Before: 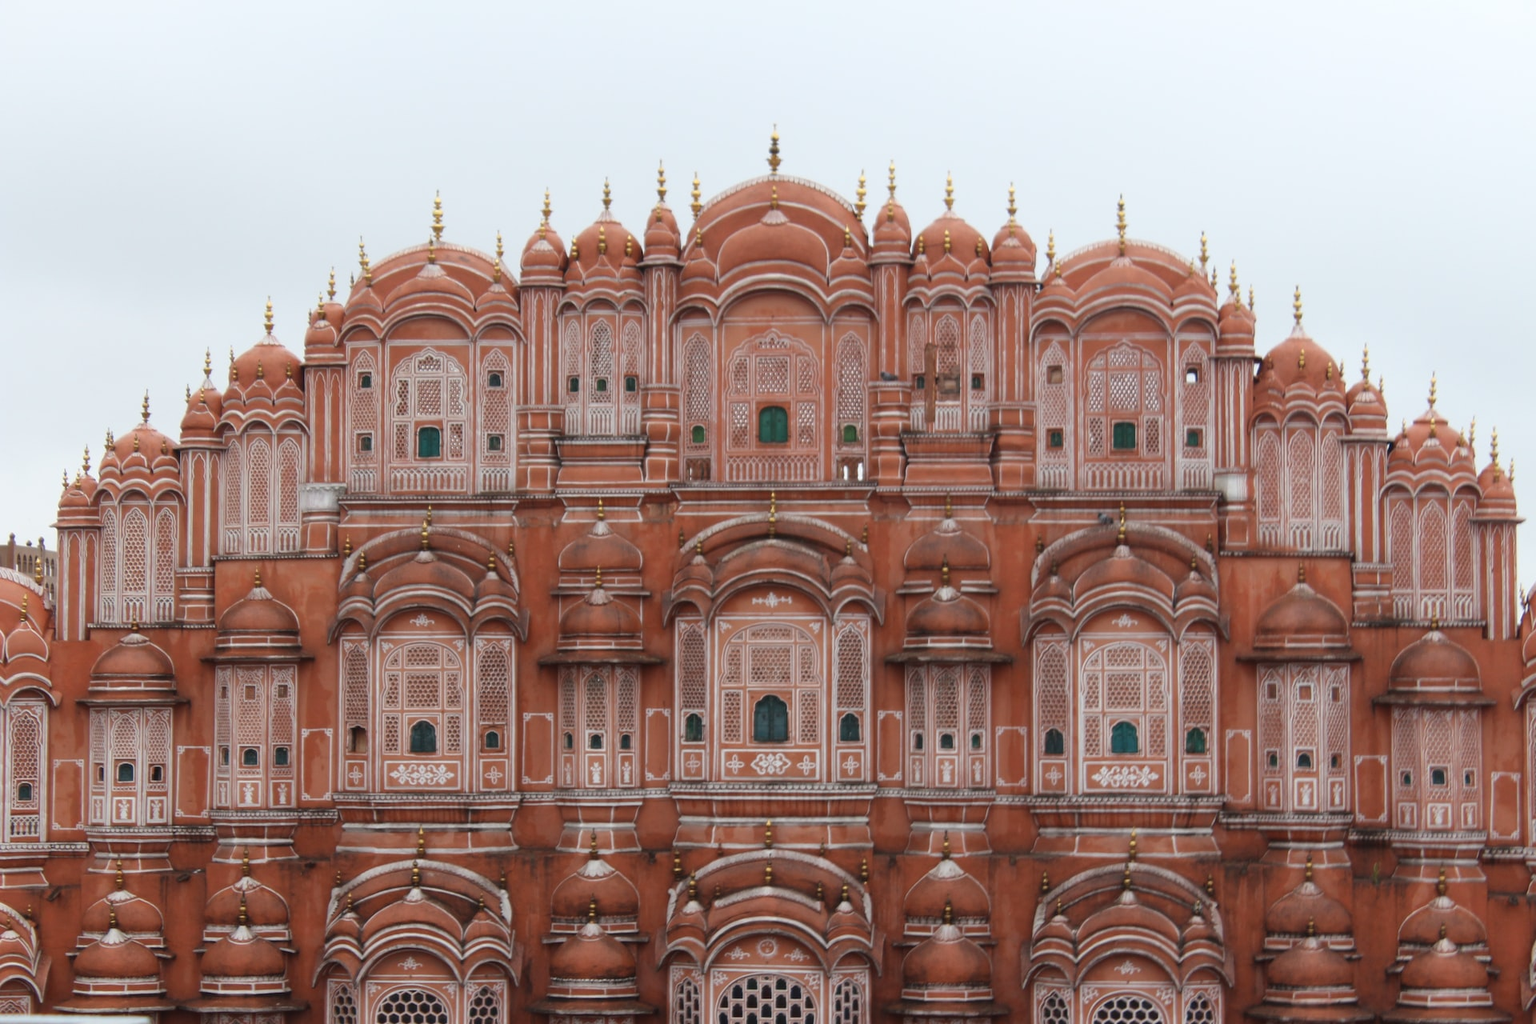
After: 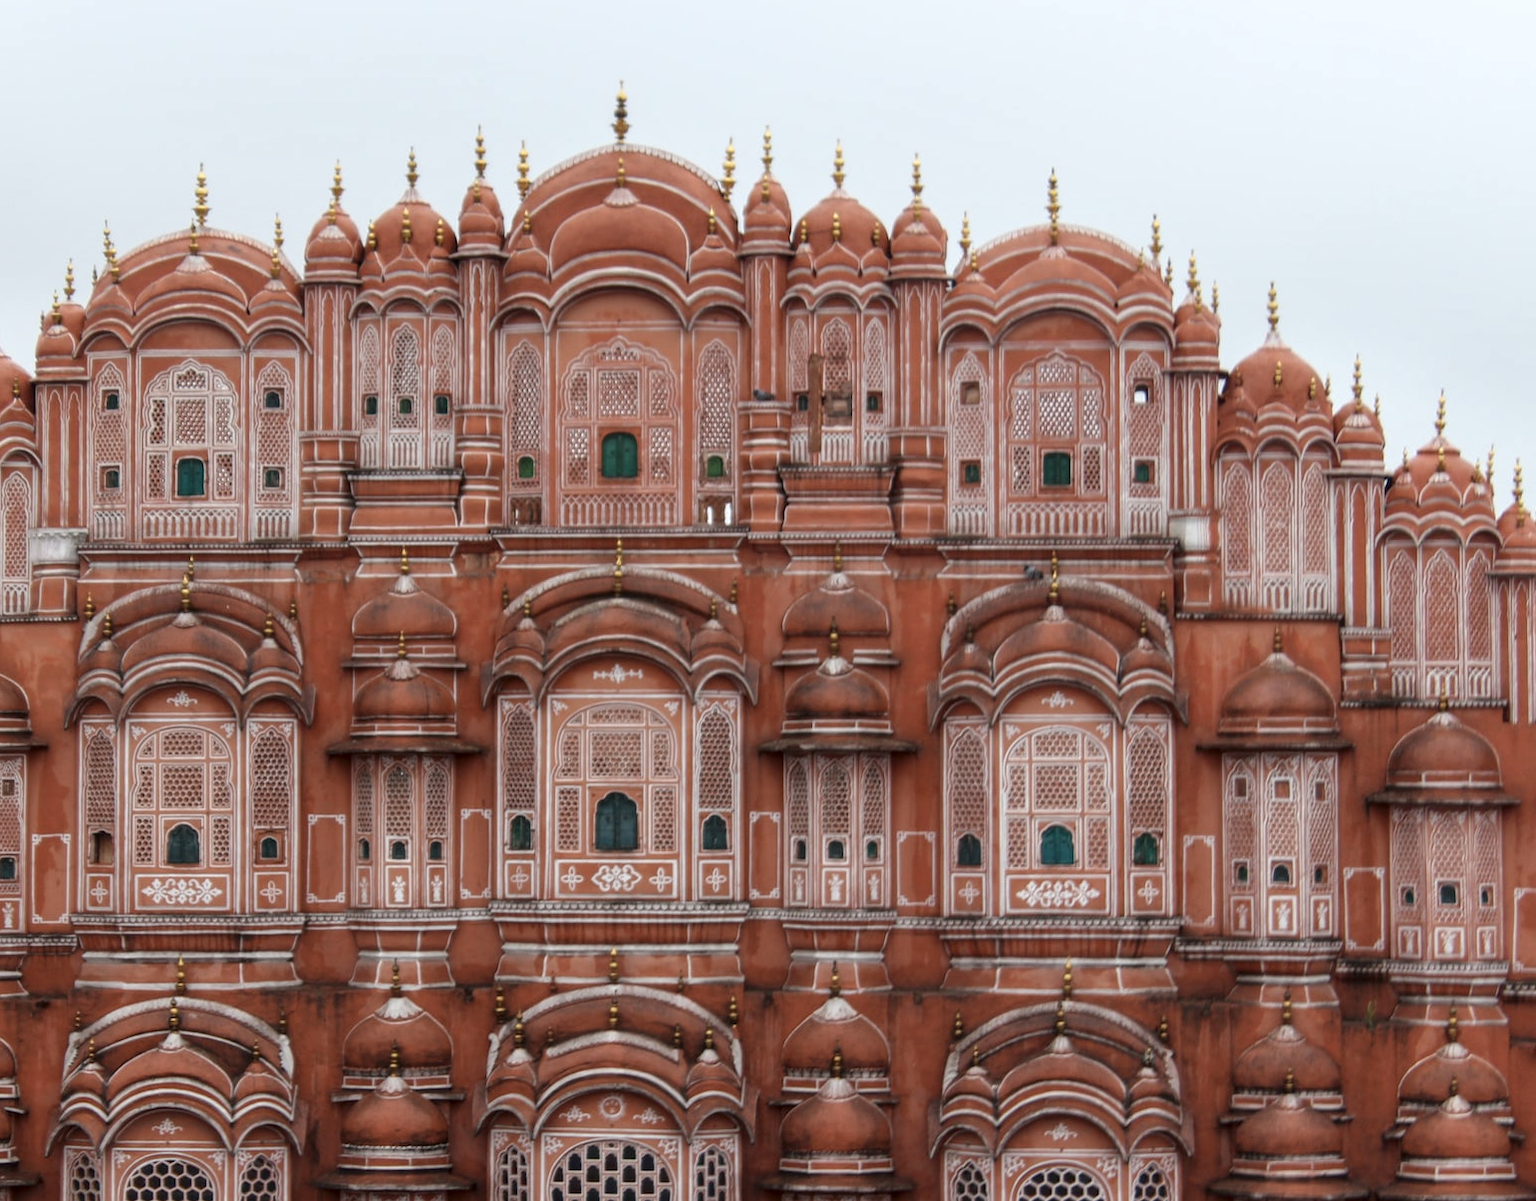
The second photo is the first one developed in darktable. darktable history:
local contrast: detail 130%
crop and rotate: left 17.995%, top 5.85%, right 1.742%
